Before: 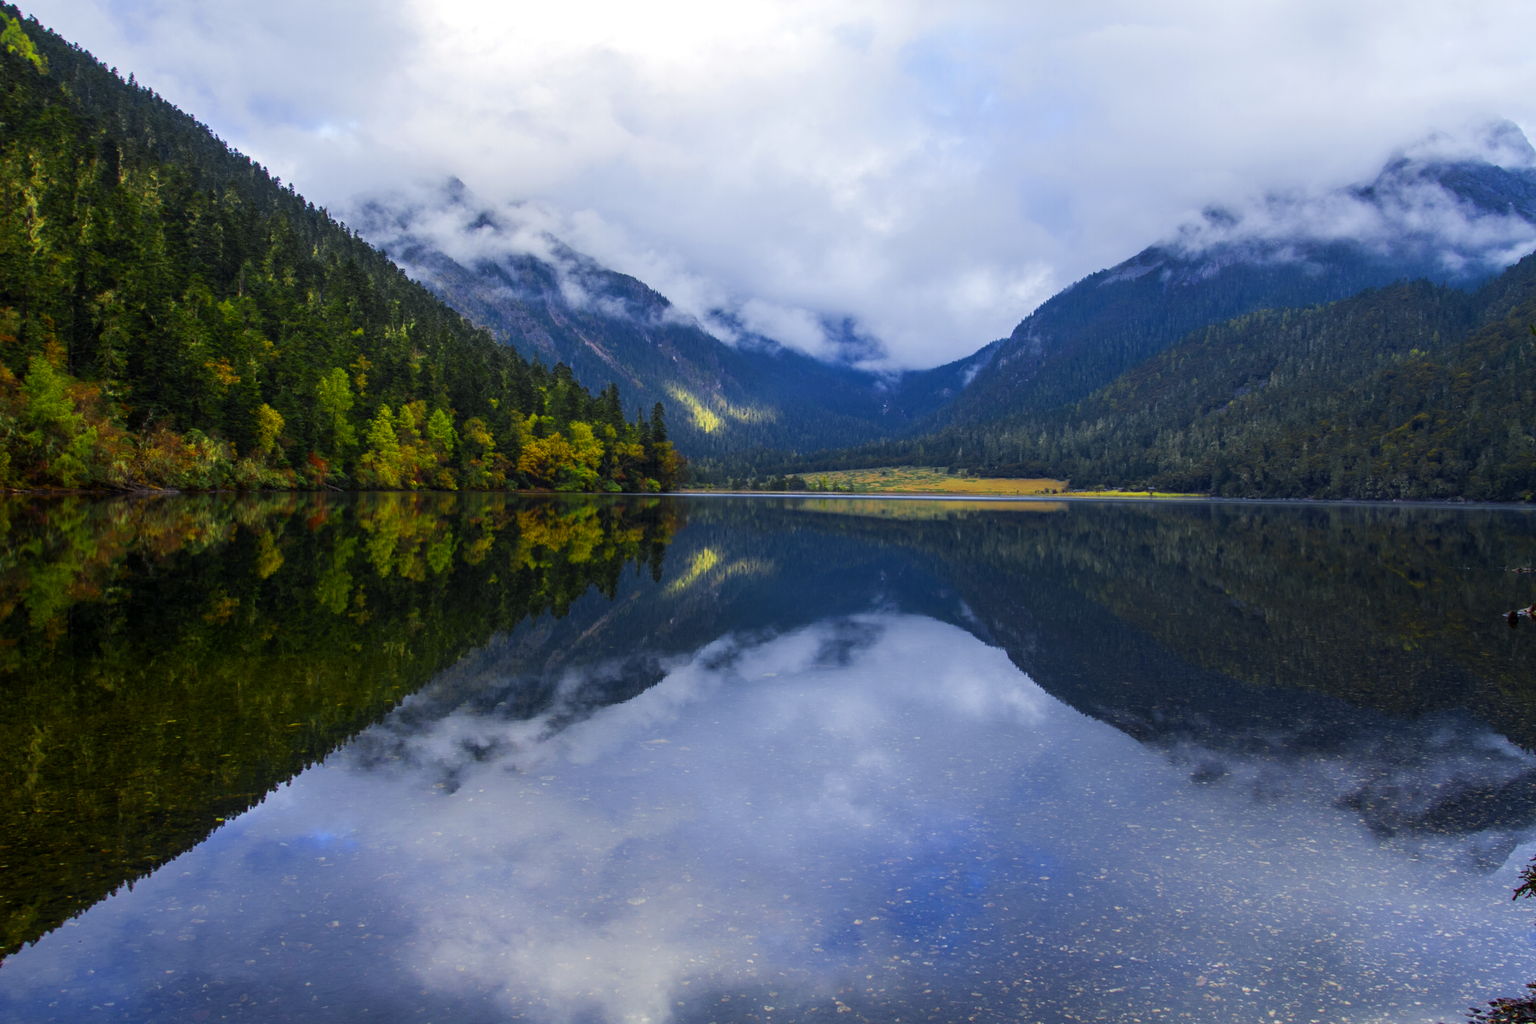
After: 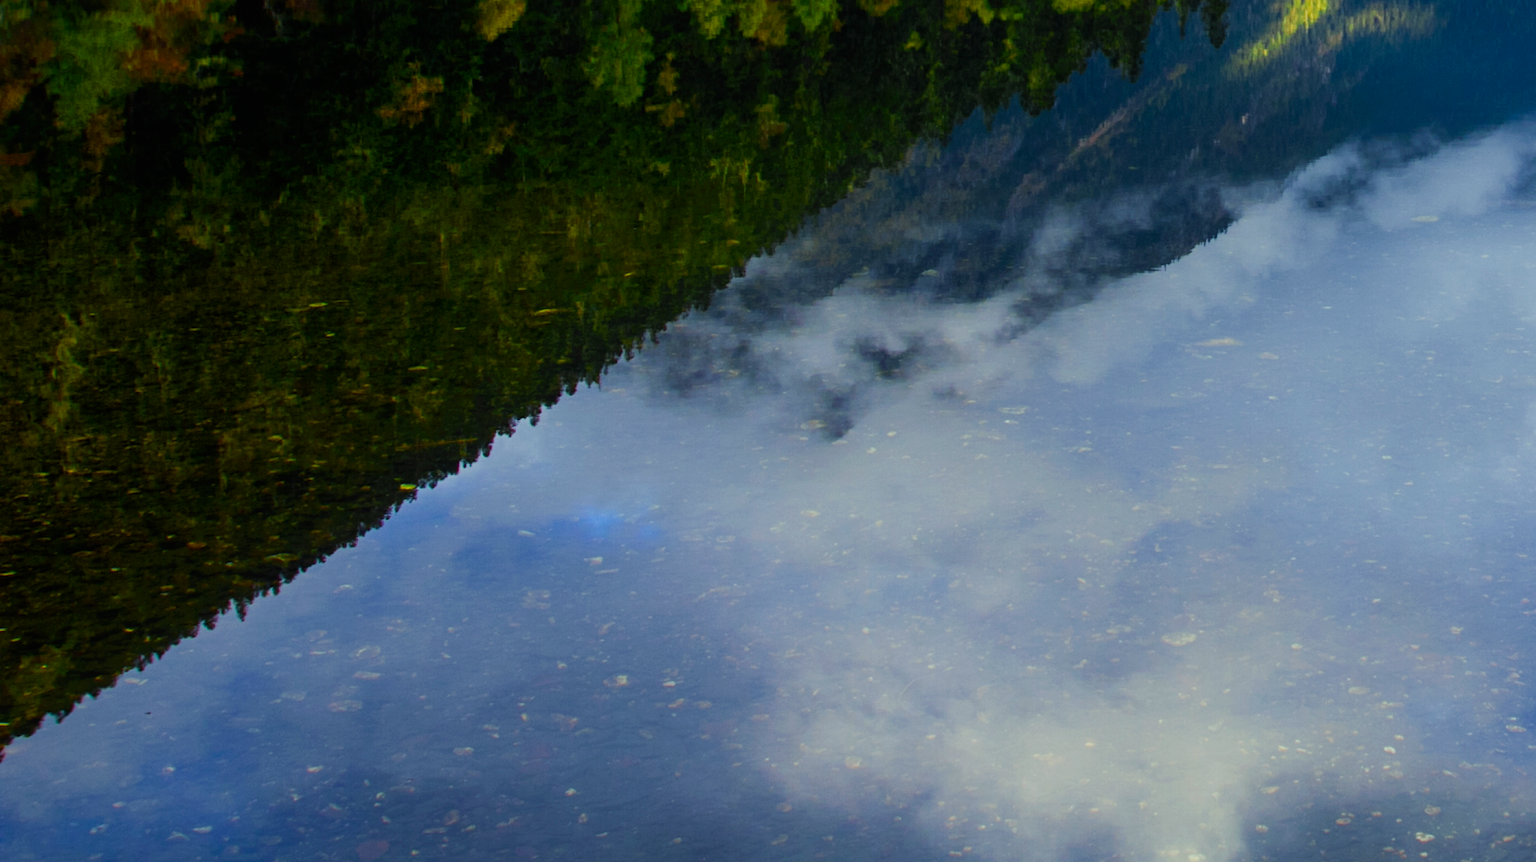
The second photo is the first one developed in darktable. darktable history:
crop and rotate: top 54.378%, right 46.004%, bottom 0.169%
contrast equalizer: y [[0.439, 0.44, 0.442, 0.457, 0.493, 0.498], [0.5 ×6], [0.5 ×6], [0 ×6], [0 ×6]], mix 0.33
color correction: highlights a* -5.68, highlights b* 10.7
